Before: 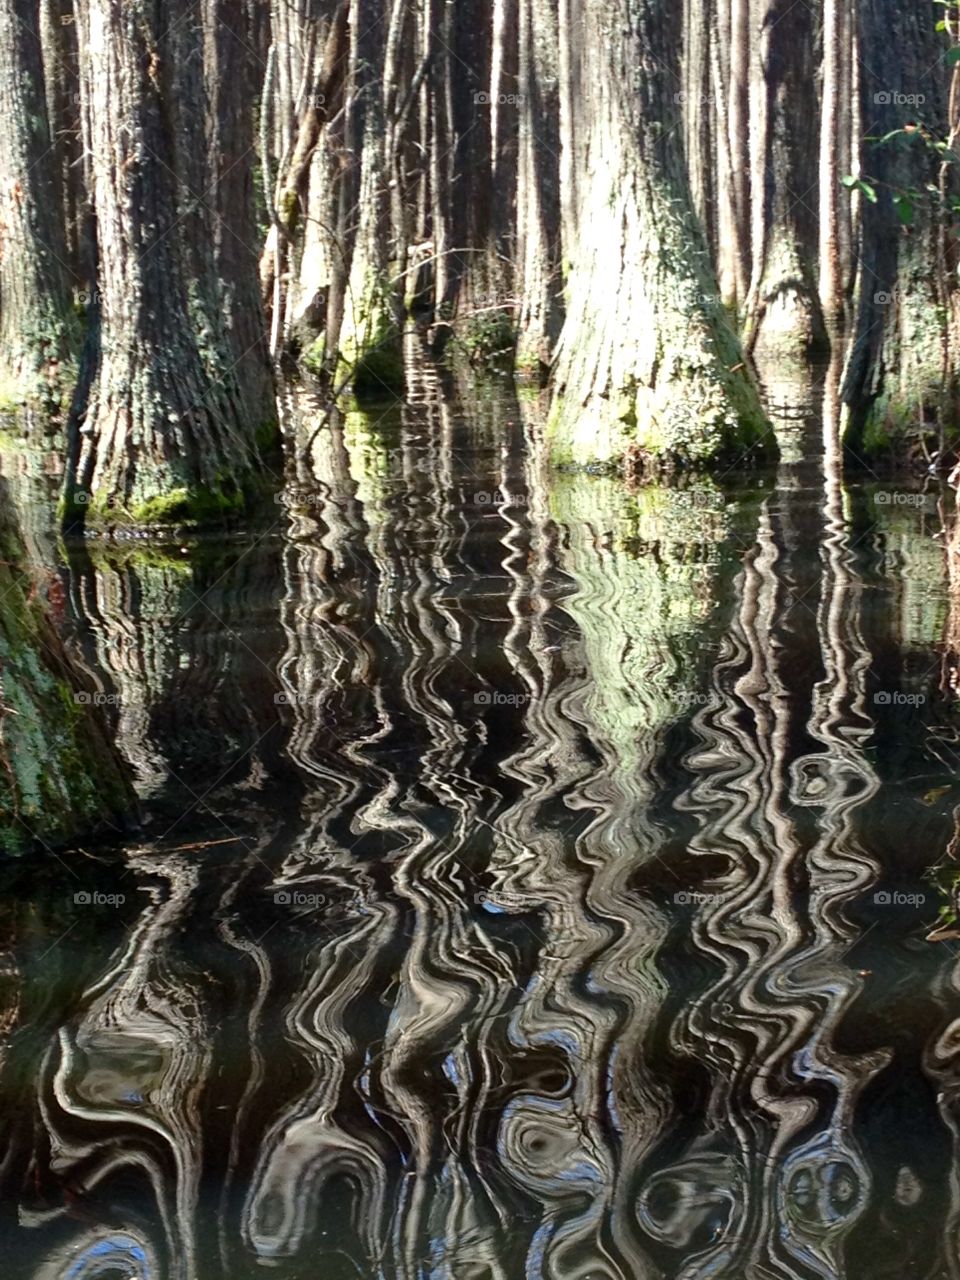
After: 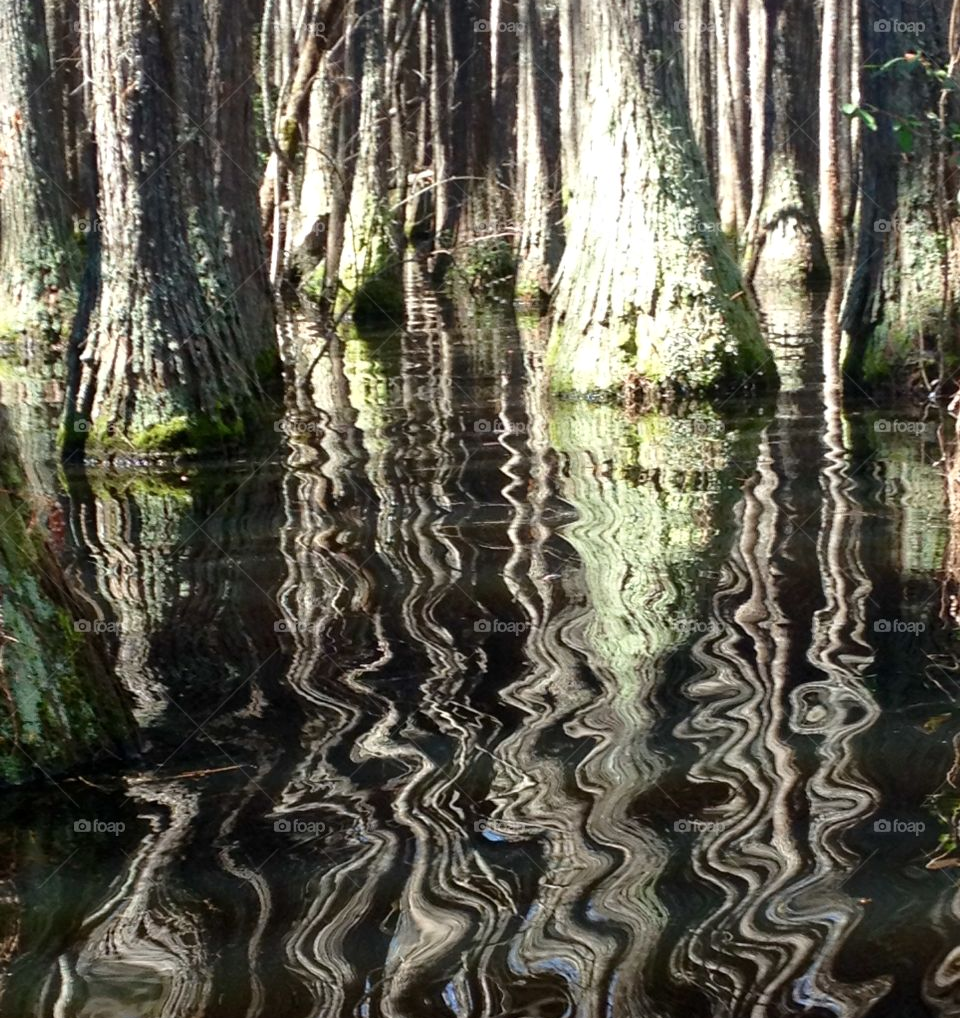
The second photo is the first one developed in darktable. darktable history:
crop and rotate: top 5.669%, bottom 14.757%
tone equalizer: mask exposure compensation -0.494 EV
